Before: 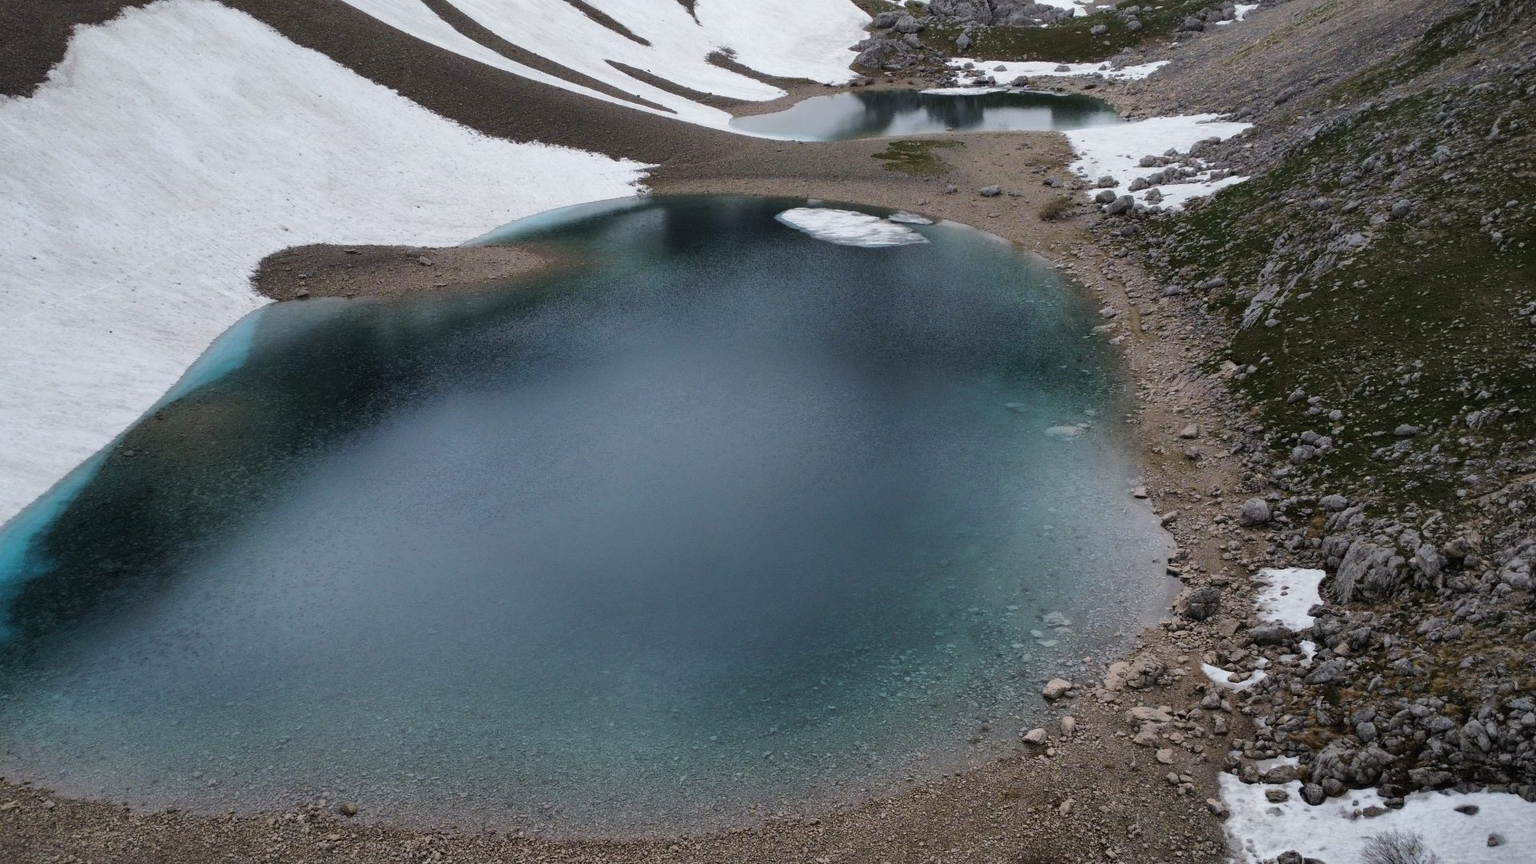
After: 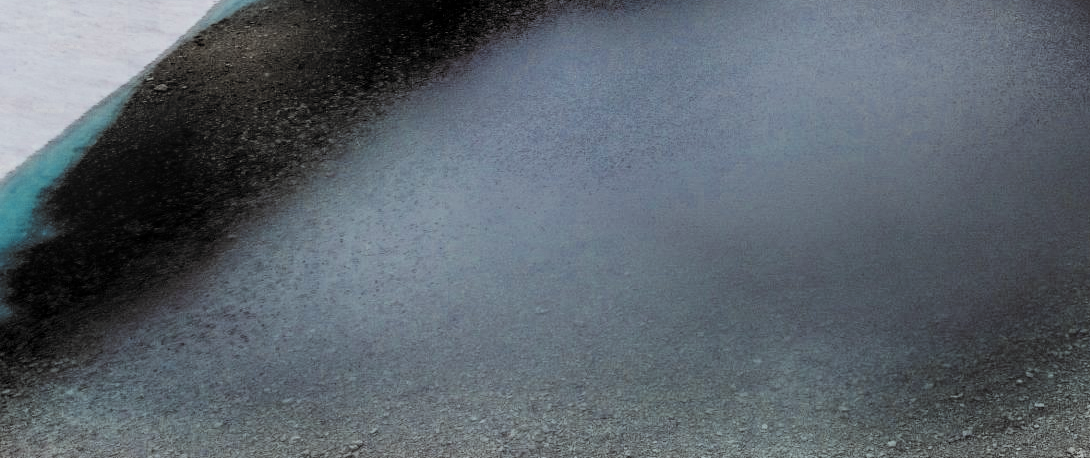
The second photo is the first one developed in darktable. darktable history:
filmic rgb: black relative exposure -5.05 EV, white relative exposure 3.98 EV, hardness 2.89, contrast 1.298, highlights saturation mix -31.19%, color science v6 (2022)
local contrast: on, module defaults
crop: top 44.427%, right 43.228%, bottom 13.096%
color balance rgb: global offset › chroma 0.408%, global offset › hue 34.72°, linear chroma grading › global chroma 24.865%, perceptual saturation grading › global saturation 14.874%, global vibrance 20.409%
contrast brightness saturation: contrast 0.199, brightness 0.16, saturation 0.227
color zones: curves: ch0 [(0.25, 0.667) (0.758, 0.368)]; ch1 [(0.215, 0.245) (0.761, 0.373)]; ch2 [(0.247, 0.554) (0.761, 0.436)], mix 39.95%
